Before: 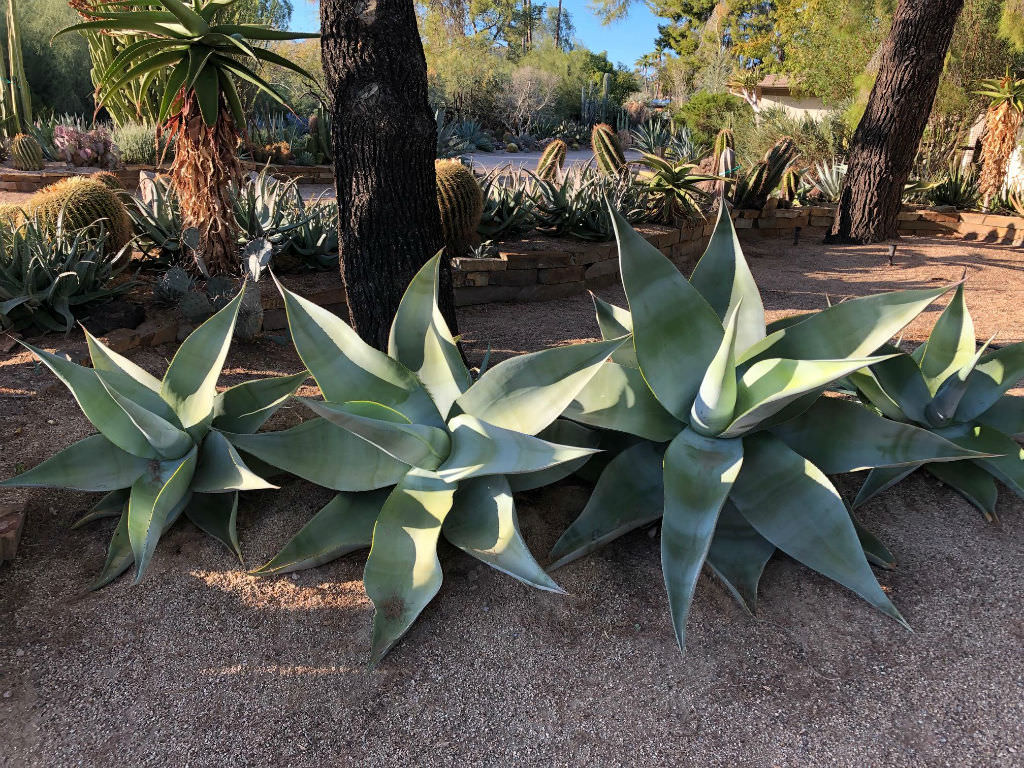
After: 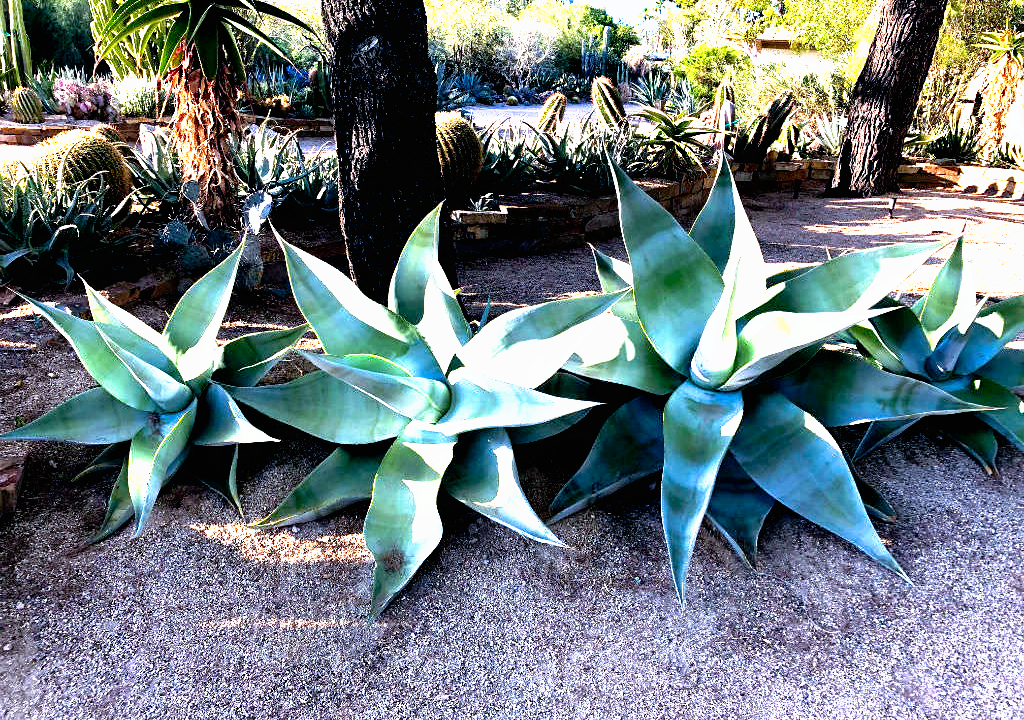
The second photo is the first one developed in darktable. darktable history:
white balance: red 0.926, green 1.003, blue 1.133
crop and rotate: top 6.25%
tone curve: curves: ch0 [(0, 0) (0.003, 0.01) (0.011, 0.011) (0.025, 0.008) (0.044, 0.007) (0.069, 0.006) (0.1, 0.005) (0.136, 0.015) (0.177, 0.094) (0.224, 0.241) (0.277, 0.369) (0.335, 0.5) (0.399, 0.648) (0.468, 0.811) (0.543, 0.975) (0.623, 0.989) (0.709, 0.989) (0.801, 0.99) (0.898, 0.99) (1, 1)], preserve colors none
